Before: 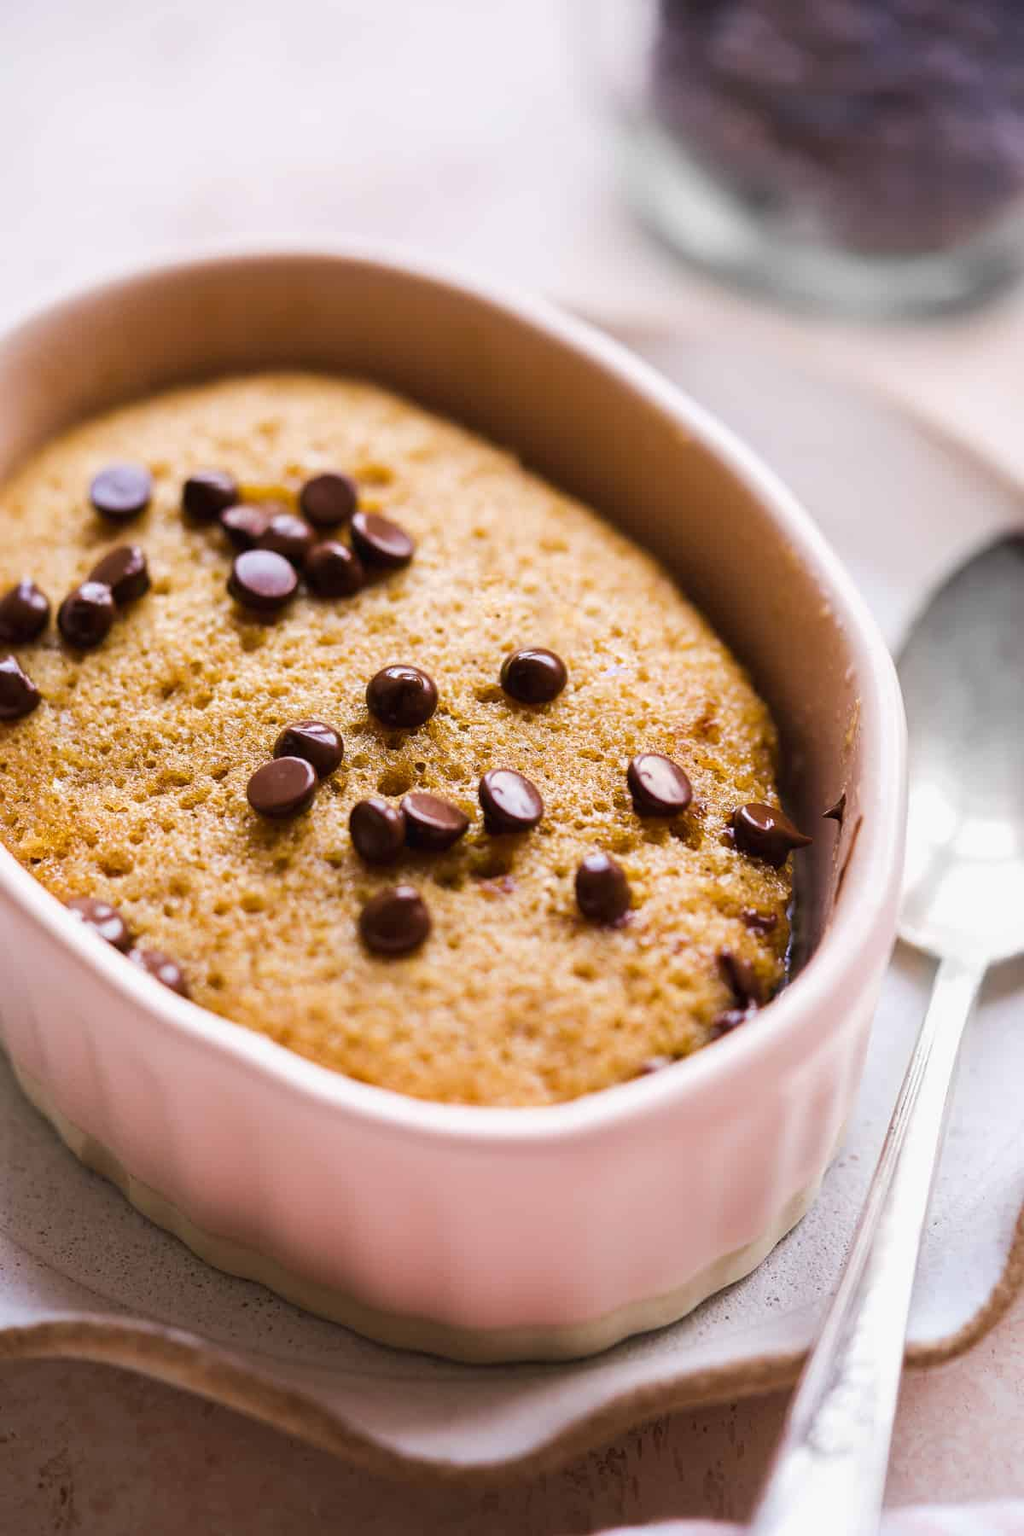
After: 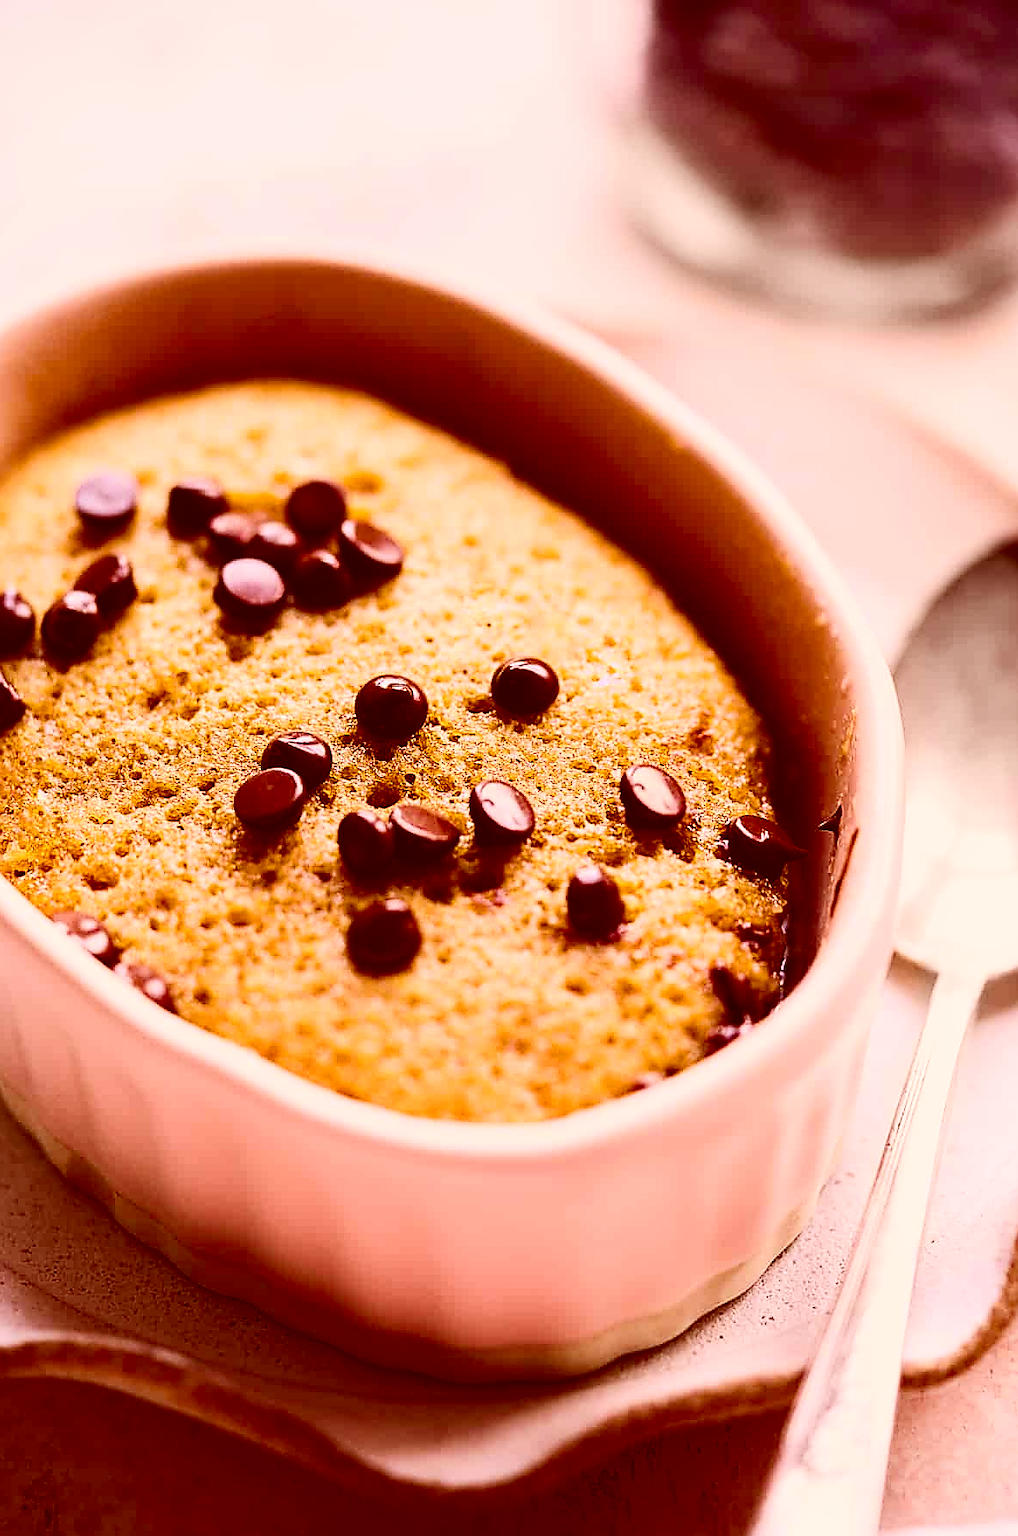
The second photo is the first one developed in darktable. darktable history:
sharpen: radius 1.393, amount 1.242, threshold 0.722
contrast brightness saturation: contrast 0.285
exposure: black level correction 0.004, exposure 0.017 EV, compensate highlight preservation false
local contrast: mode bilateral grid, contrast 100, coarseness 100, detail 90%, midtone range 0.2
color balance rgb: highlights gain › chroma 1.111%, highlights gain › hue 60.26°, linear chroma grading › global chroma 15.323%, perceptual saturation grading › global saturation 10.618%
crop: left 1.644%, right 0.286%, bottom 1.442%
color correction: highlights a* 9.32, highlights b* 9.03, shadows a* 39.93, shadows b* 39.75, saturation 0.824
